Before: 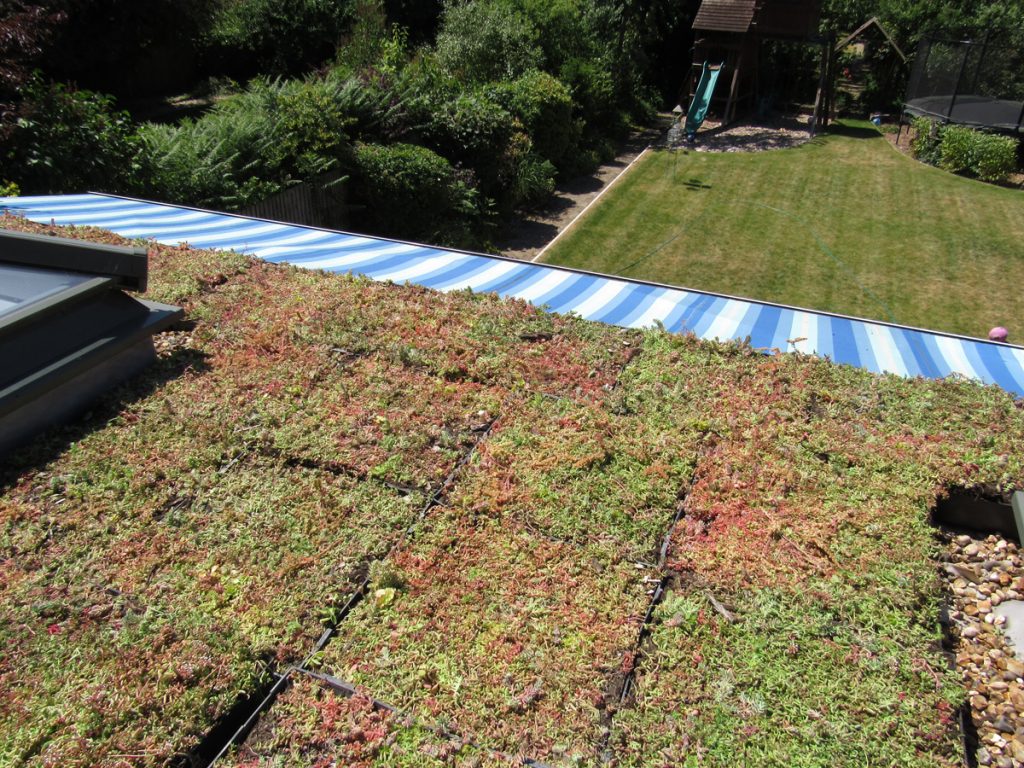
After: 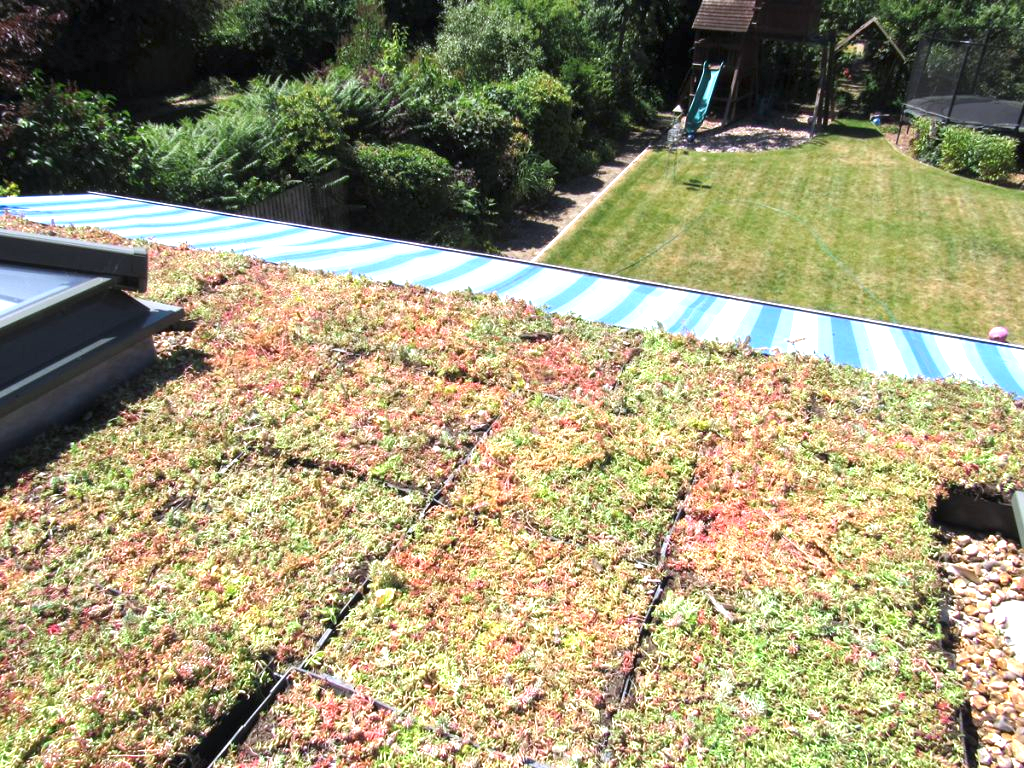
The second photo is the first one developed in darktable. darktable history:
color calibration: illuminant as shot in camera, x 0.358, y 0.373, temperature 4628.91 K
exposure: black level correction 0, exposure 1.2 EV, compensate exposure bias true, compensate highlight preservation false
